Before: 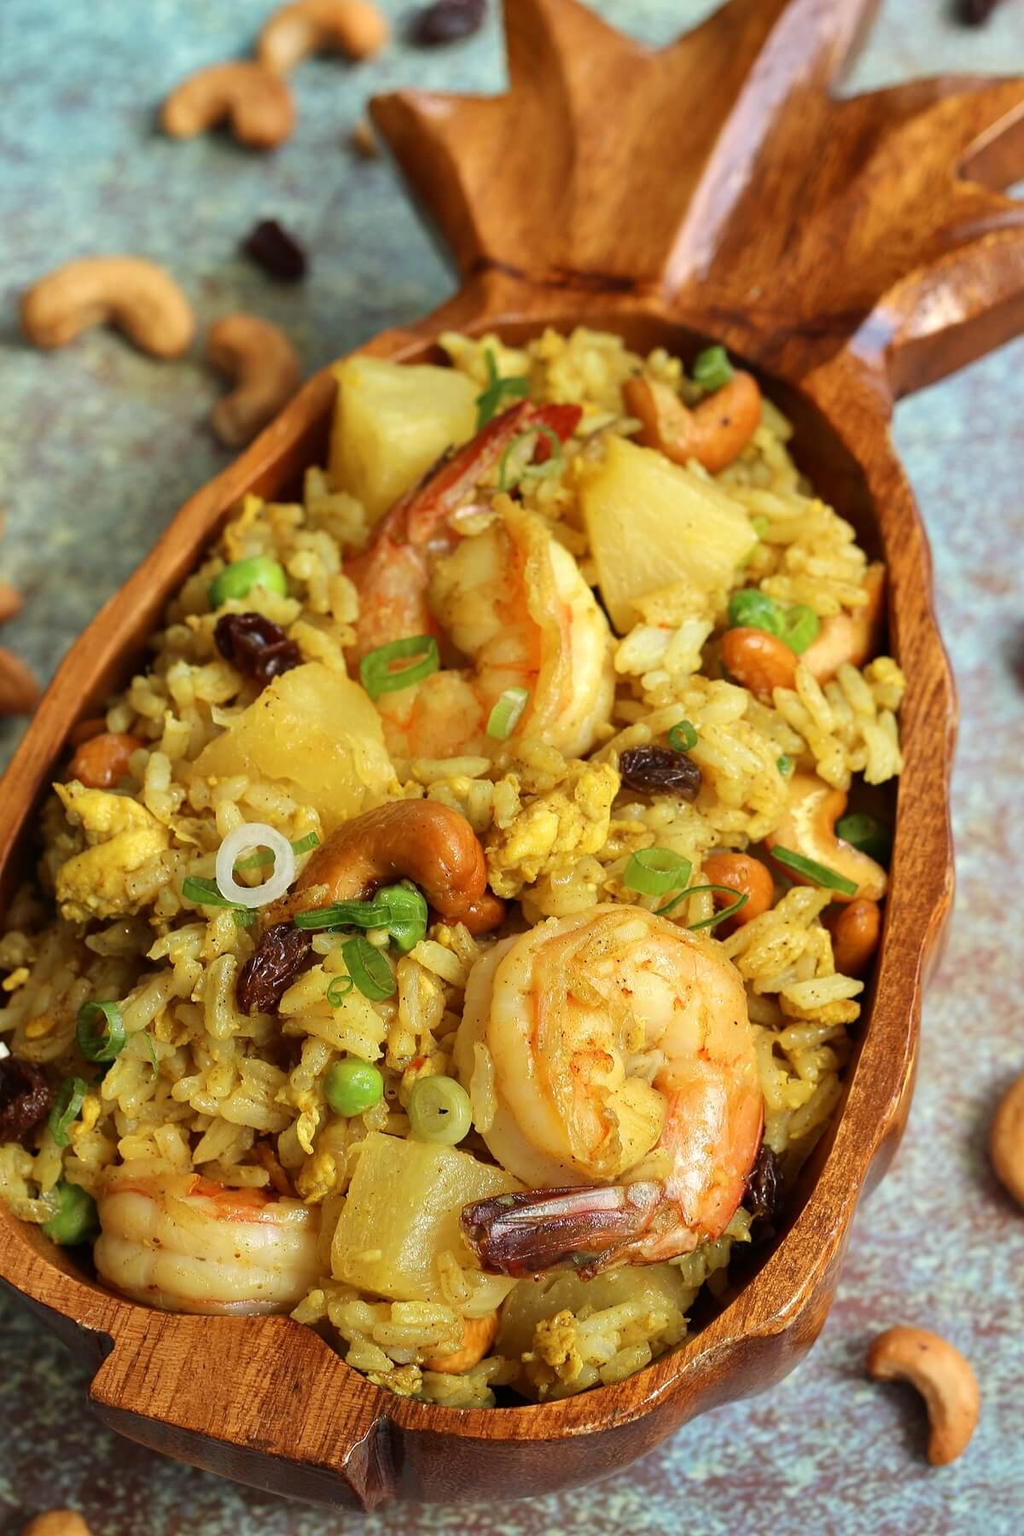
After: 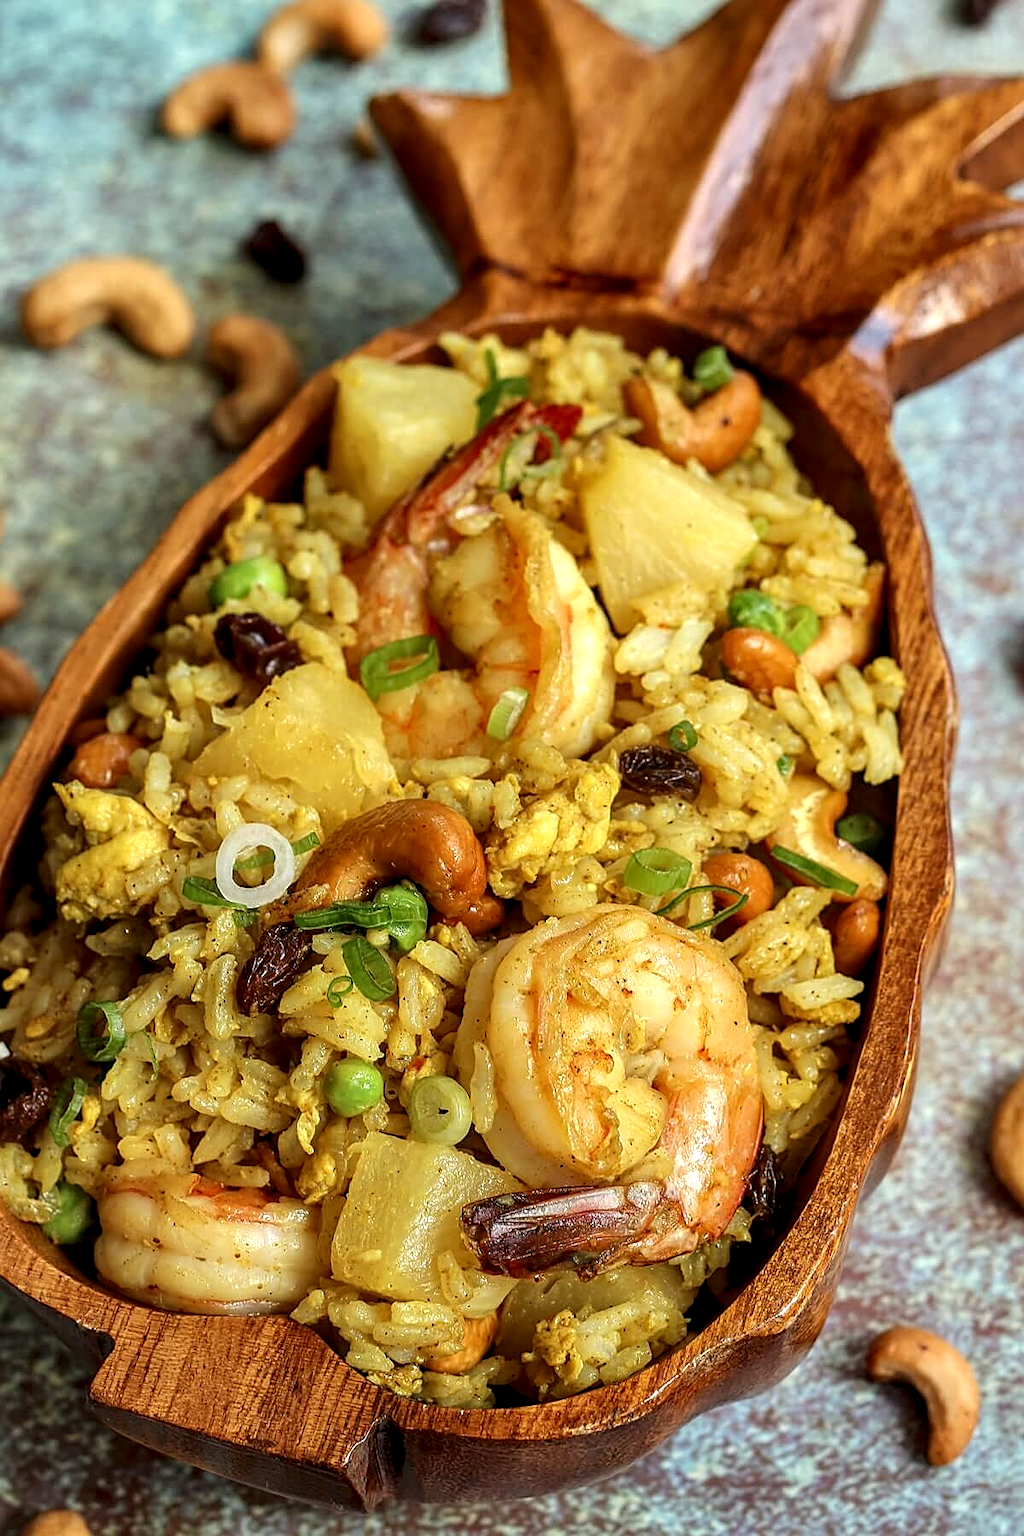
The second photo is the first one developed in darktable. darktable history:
sharpen: on, module defaults
local contrast: highlights 21%, detail 150%
